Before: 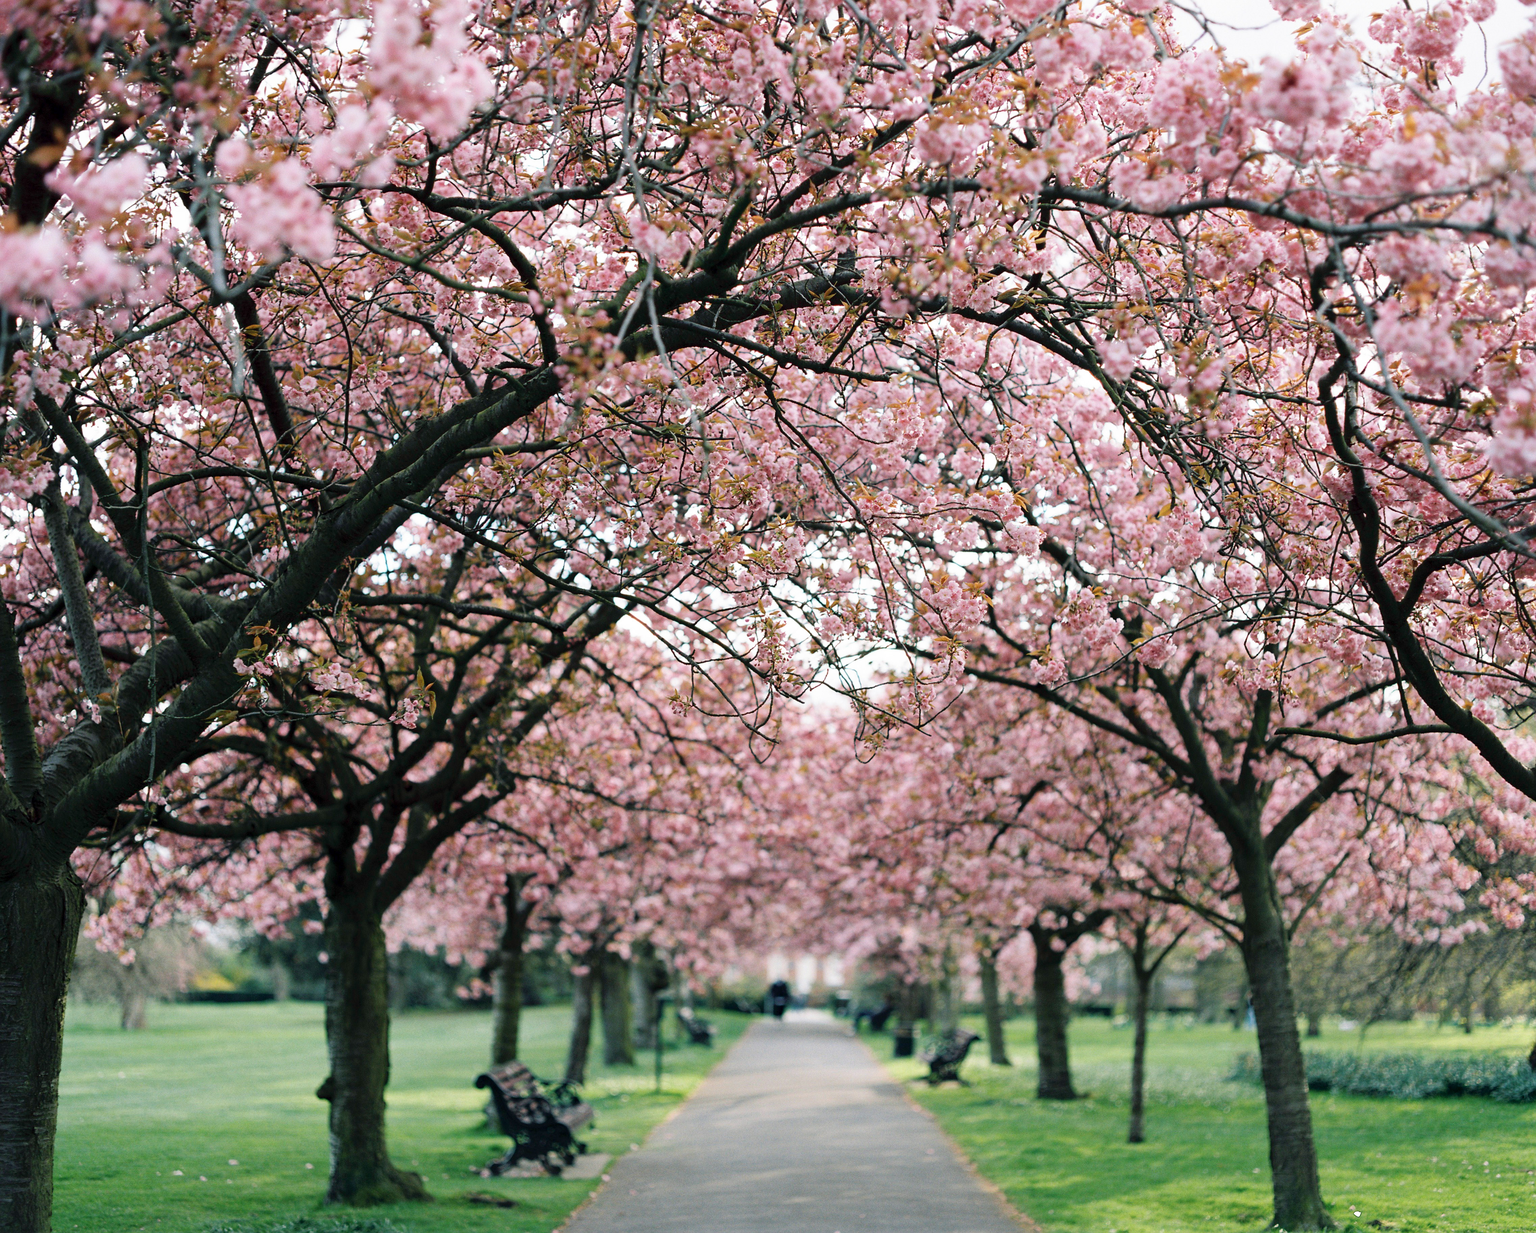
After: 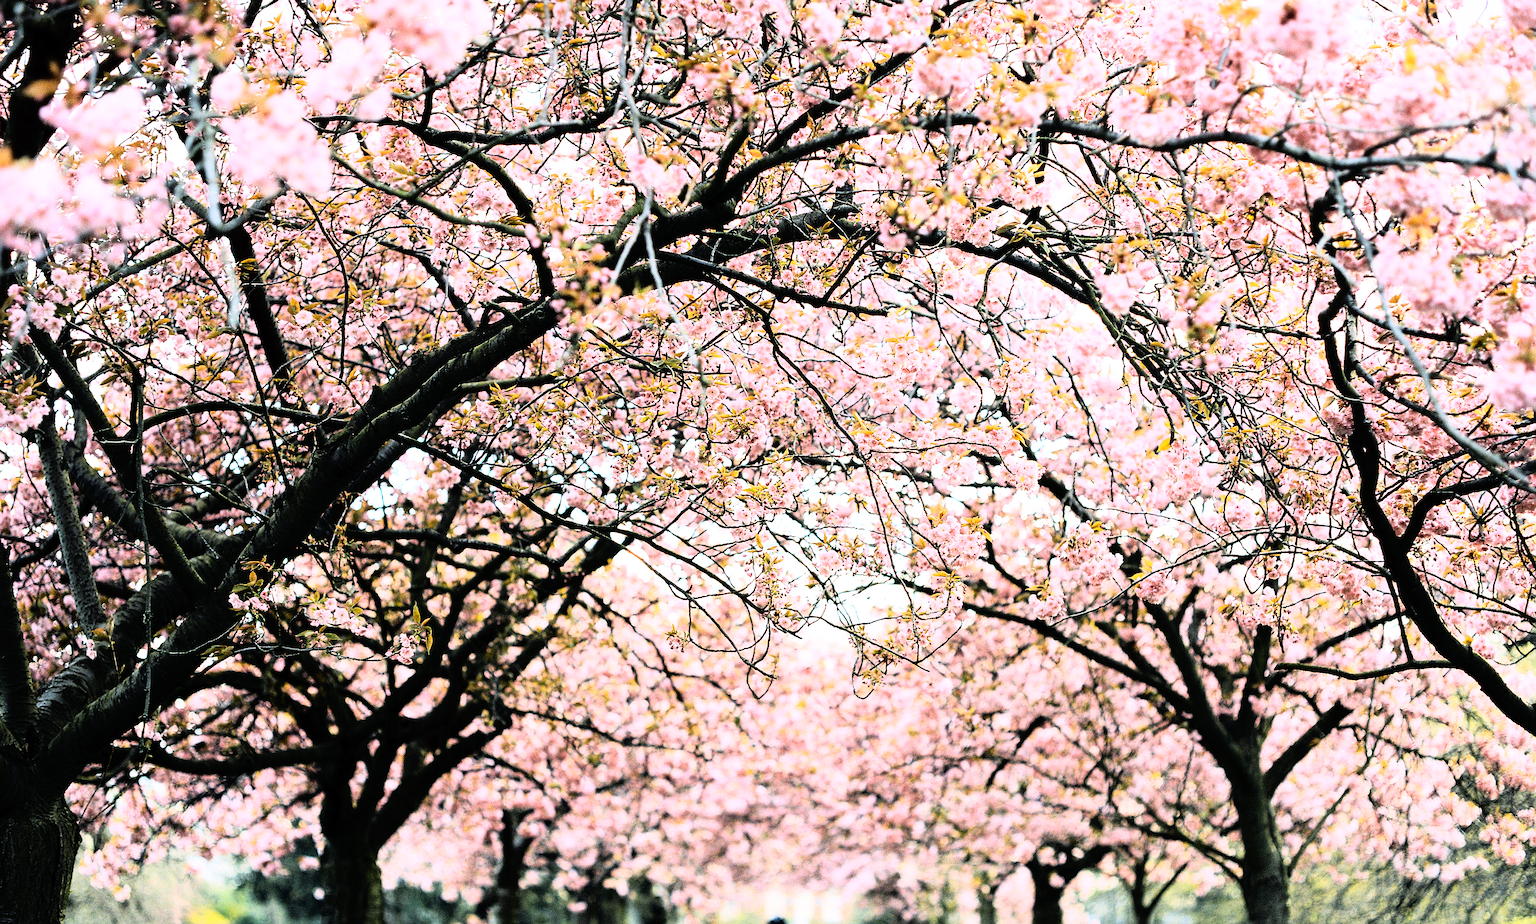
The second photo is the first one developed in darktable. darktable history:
color contrast: green-magenta contrast 0.85, blue-yellow contrast 1.25, unbound 0
crop: left 0.387%, top 5.469%, bottom 19.809%
rgb curve: curves: ch0 [(0, 0) (0.21, 0.15) (0.24, 0.21) (0.5, 0.75) (0.75, 0.96) (0.89, 0.99) (1, 1)]; ch1 [(0, 0.02) (0.21, 0.13) (0.25, 0.2) (0.5, 0.67) (0.75, 0.9) (0.89, 0.97) (1, 1)]; ch2 [(0, 0.02) (0.21, 0.13) (0.25, 0.2) (0.5, 0.67) (0.75, 0.9) (0.89, 0.97) (1, 1)], compensate middle gray true
sharpen: radius 1.4, amount 1.25, threshold 0.7
